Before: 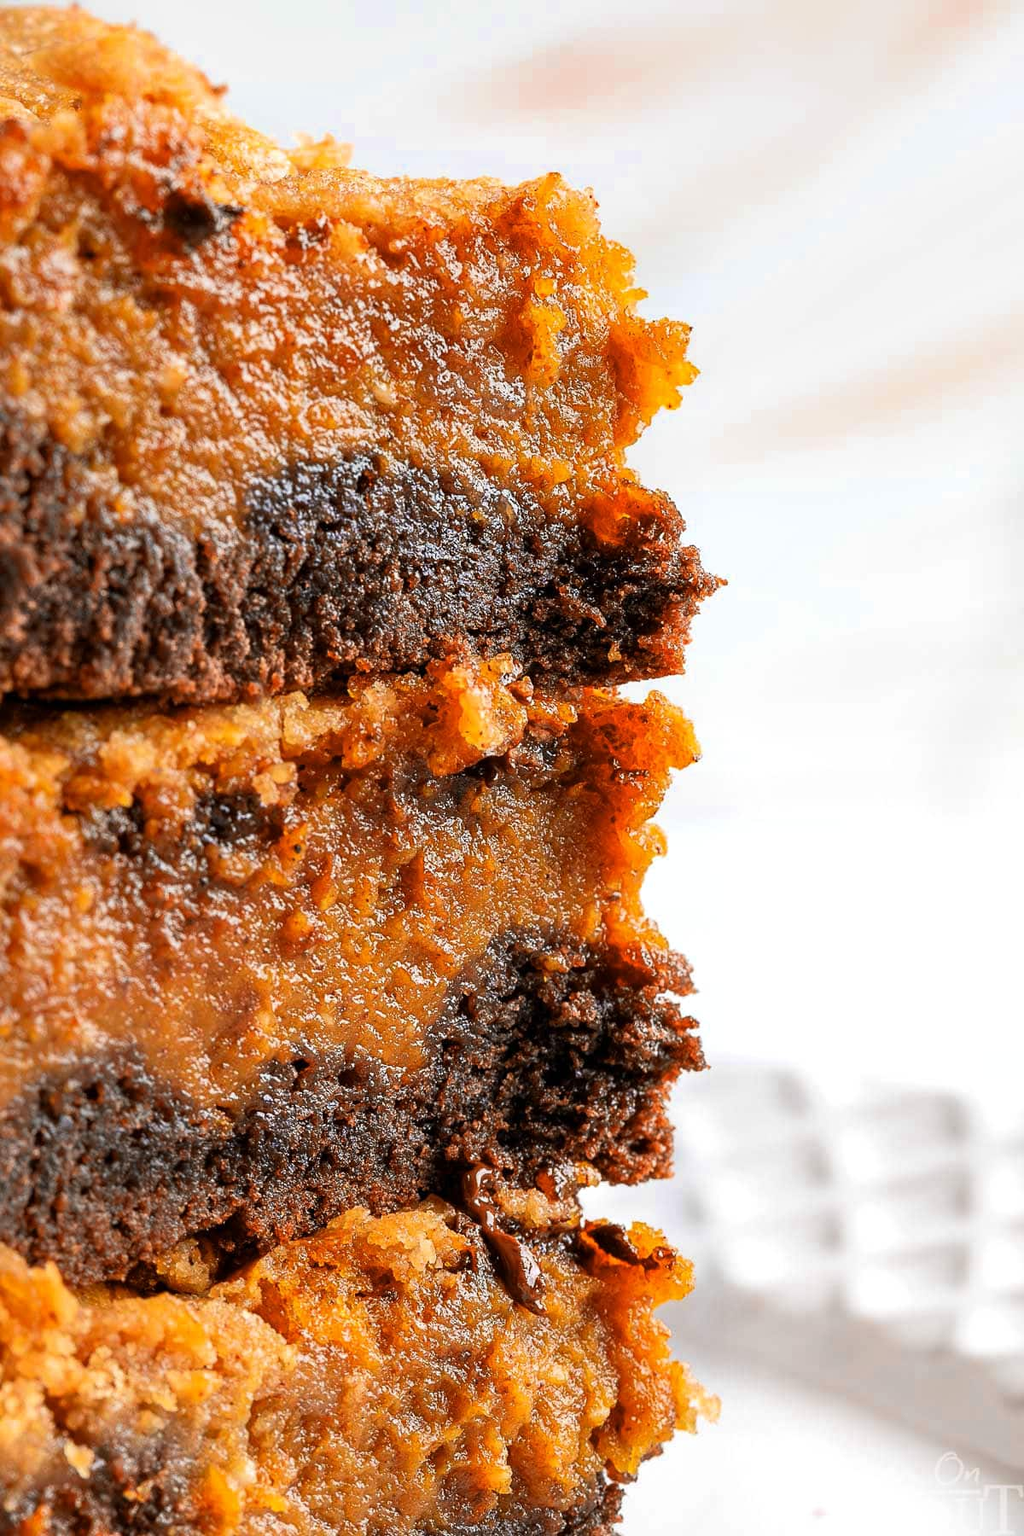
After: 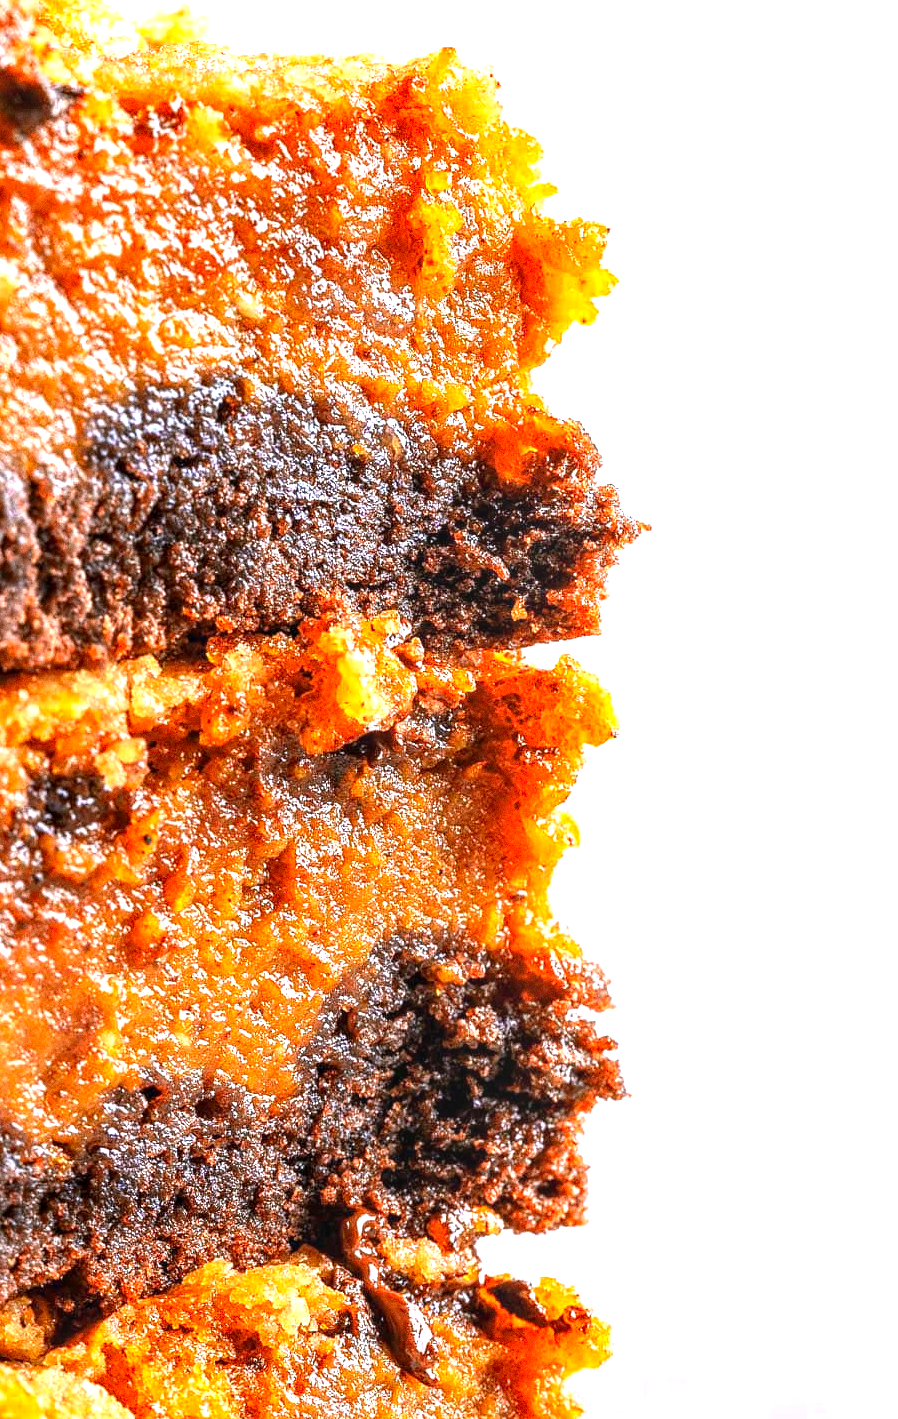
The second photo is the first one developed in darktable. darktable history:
tone equalizer: on, module defaults
exposure: black level correction 0, exposure 1.015 EV, compensate exposure bias true, compensate highlight preservation false
local contrast: on, module defaults
contrast brightness saturation: saturation 0.13
white balance: red 1.004, blue 1.096
grain: on, module defaults
crop: left 16.768%, top 8.653%, right 8.362%, bottom 12.485%
